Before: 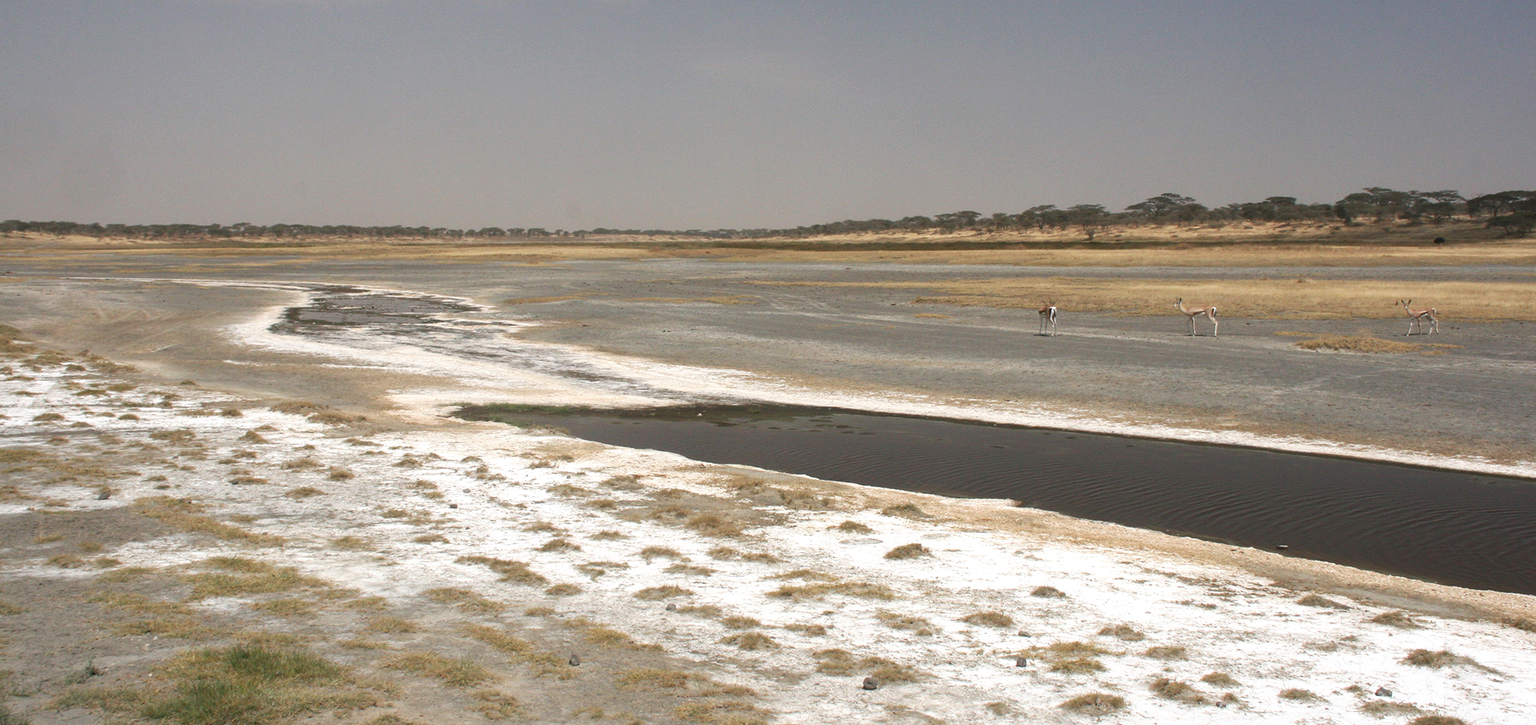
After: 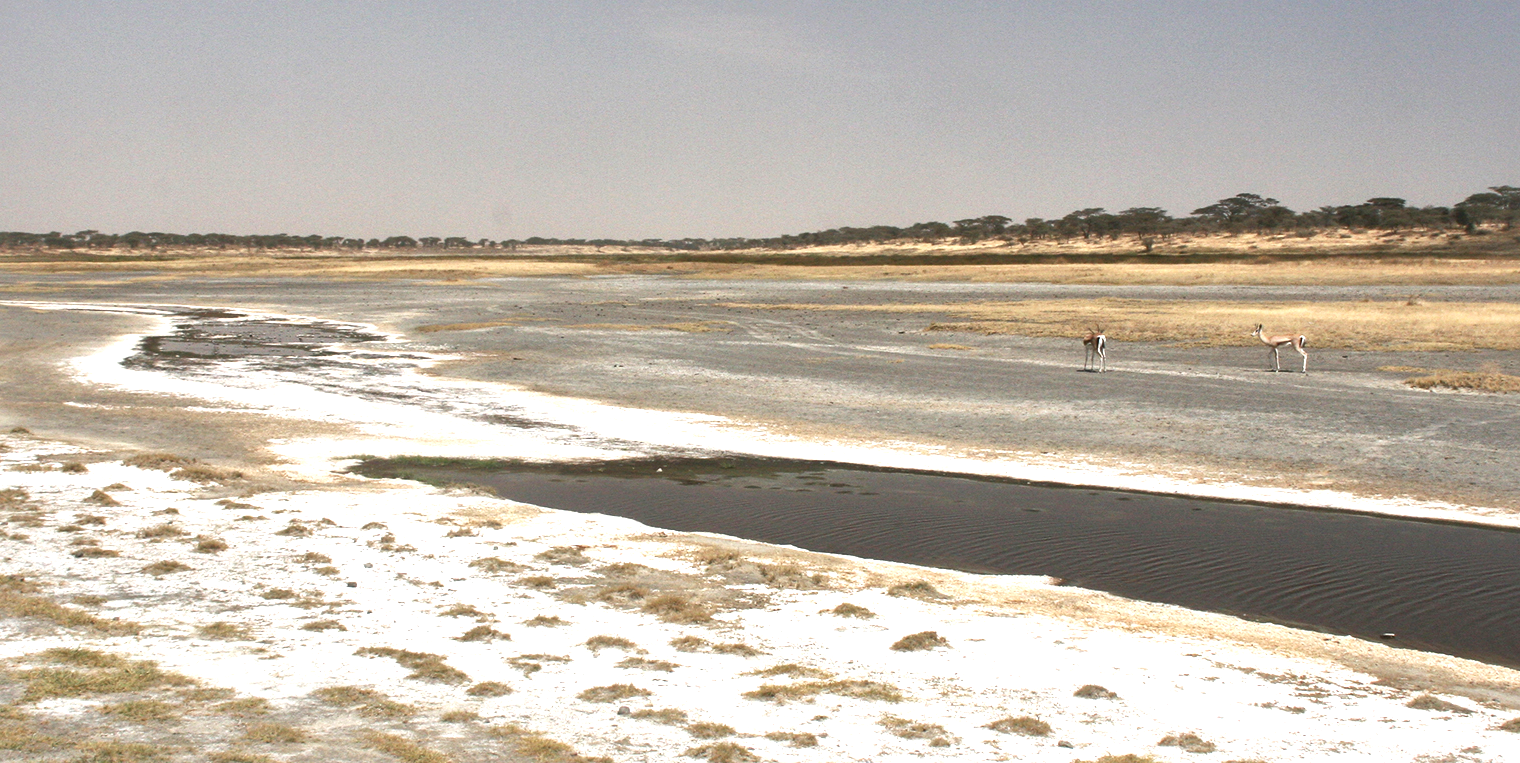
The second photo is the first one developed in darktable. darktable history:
color correction: saturation 0.99
exposure: black level correction 0, exposure 0.6 EV, compensate exposure bias true, compensate highlight preservation false
crop: left 11.225%, top 5.381%, right 9.565%, bottom 10.314%
local contrast: mode bilateral grid, contrast 50, coarseness 50, detail 150%, midtone range 0.2
